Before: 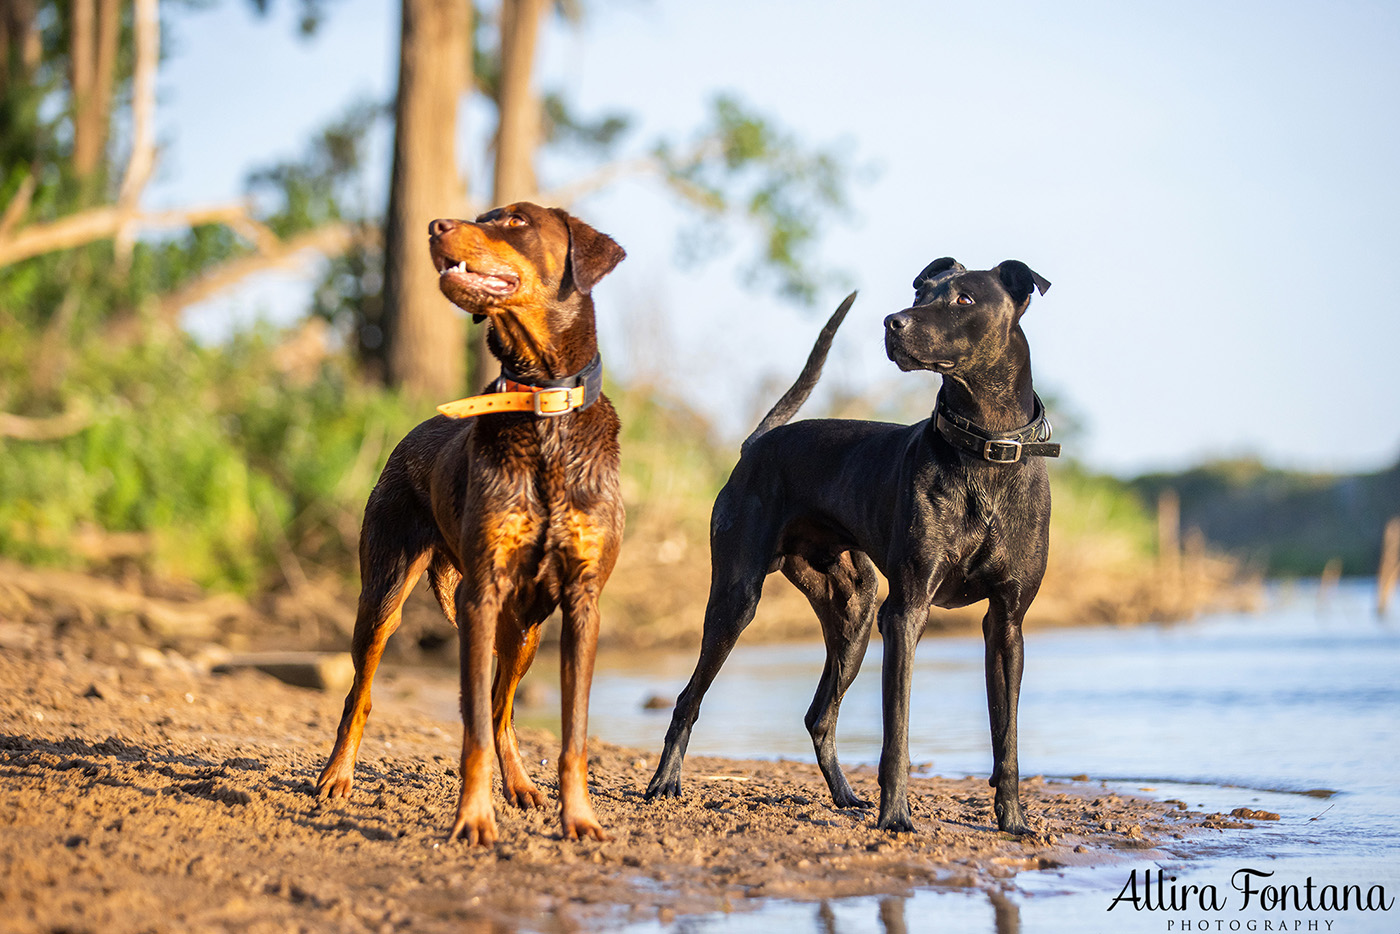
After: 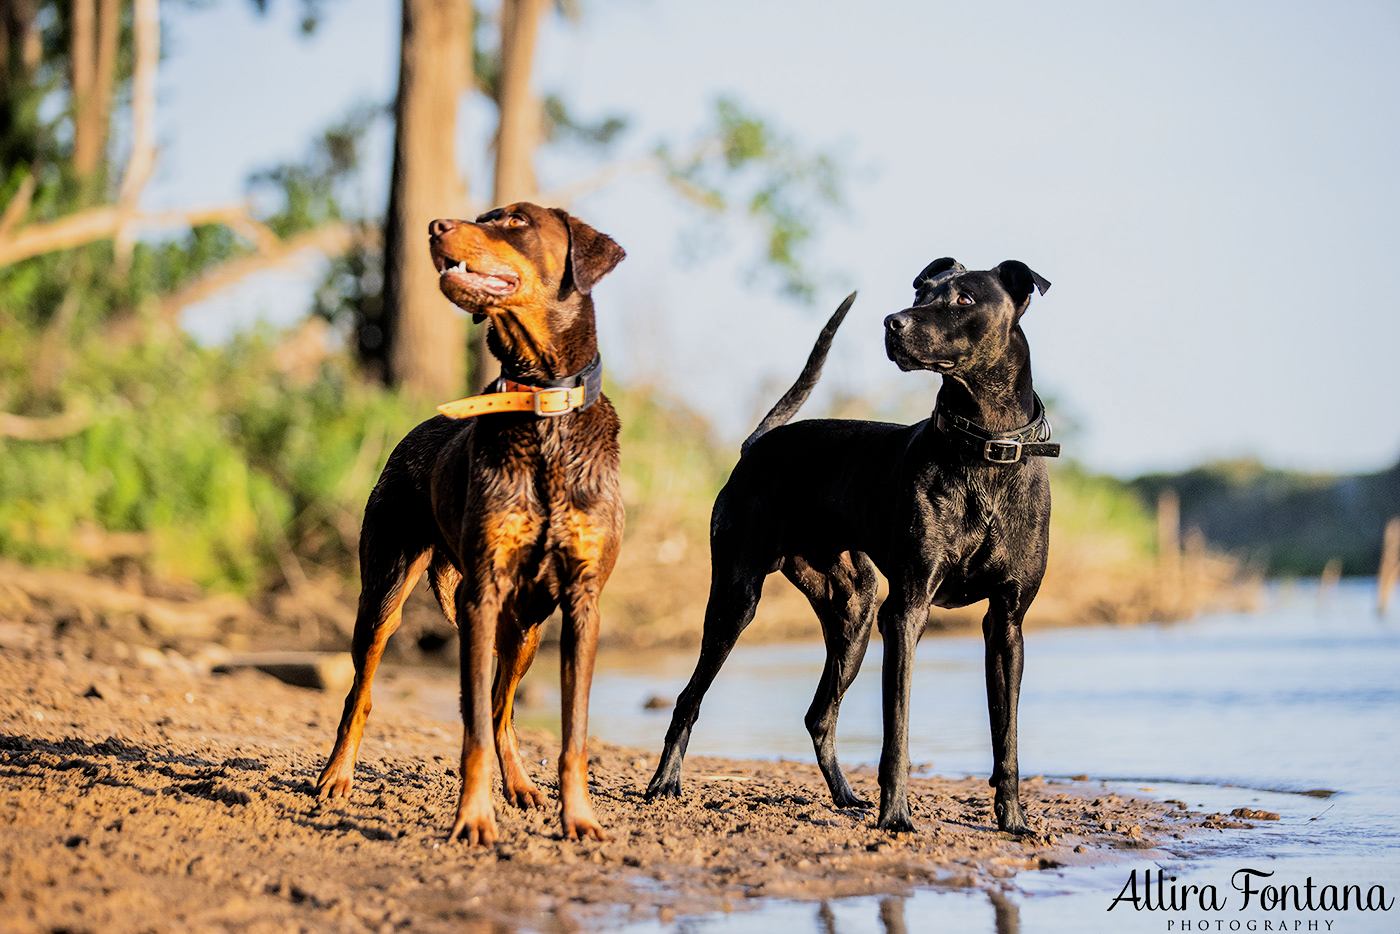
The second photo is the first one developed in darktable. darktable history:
filmic rgb: black relative exposure -5.05 EV, white relative exposure 3.99 EV, hardness 2.89, contrast 1.301, highlights saturation mix -9.24%
vignetting: fall-off start 116.53%, fall-off radius 58.2%
